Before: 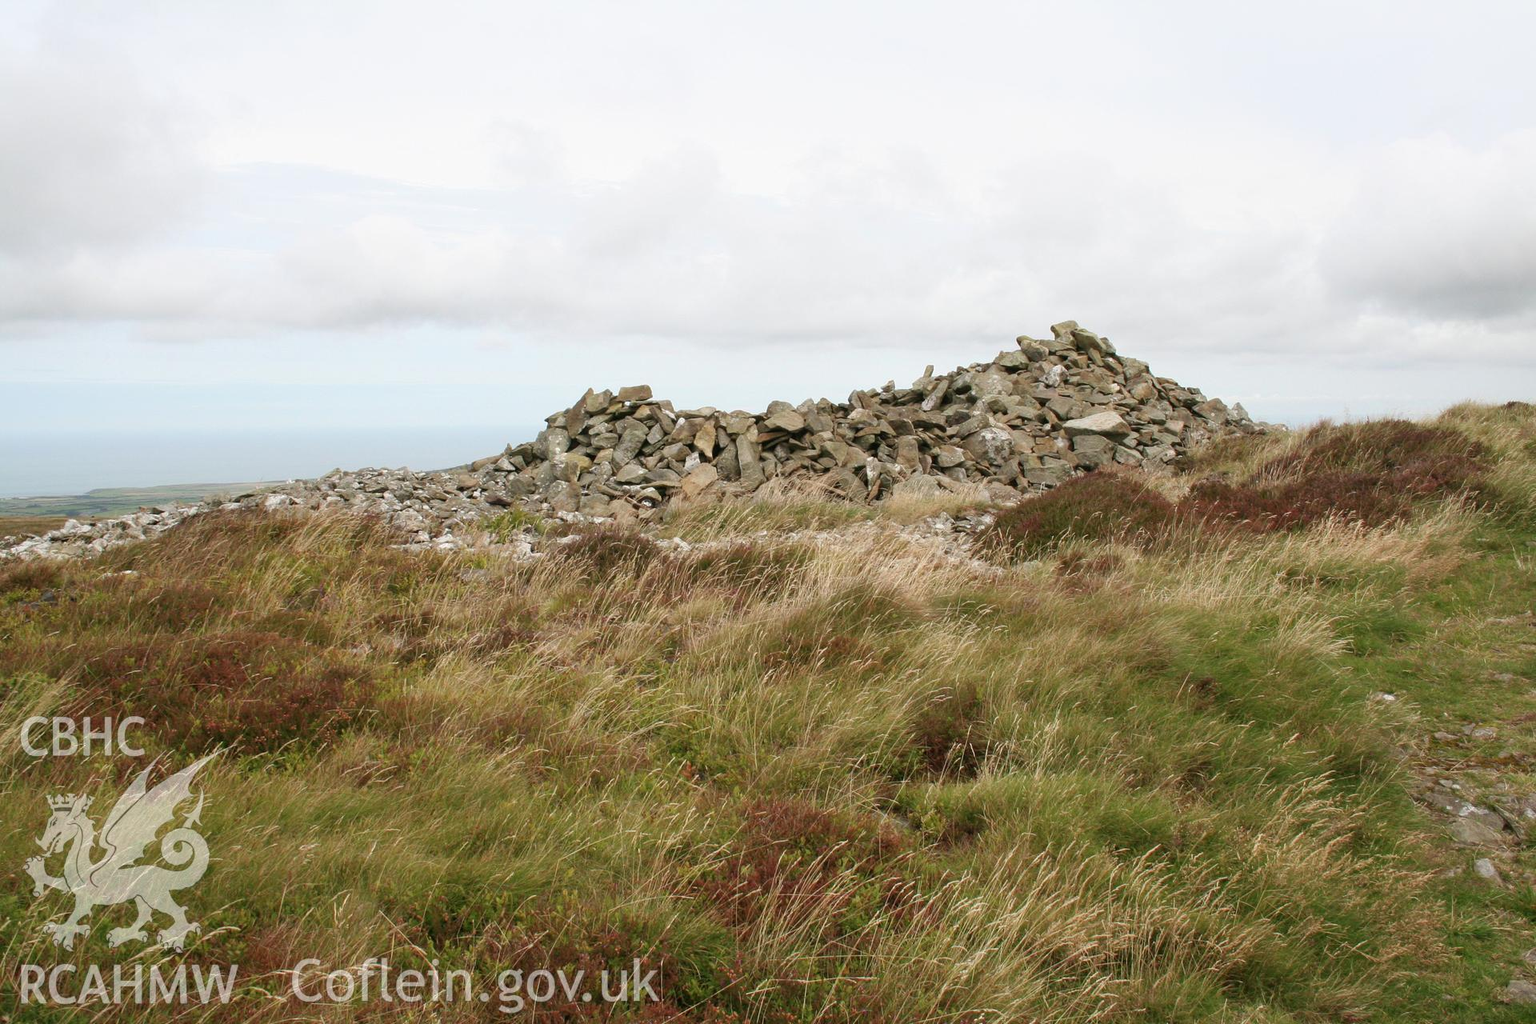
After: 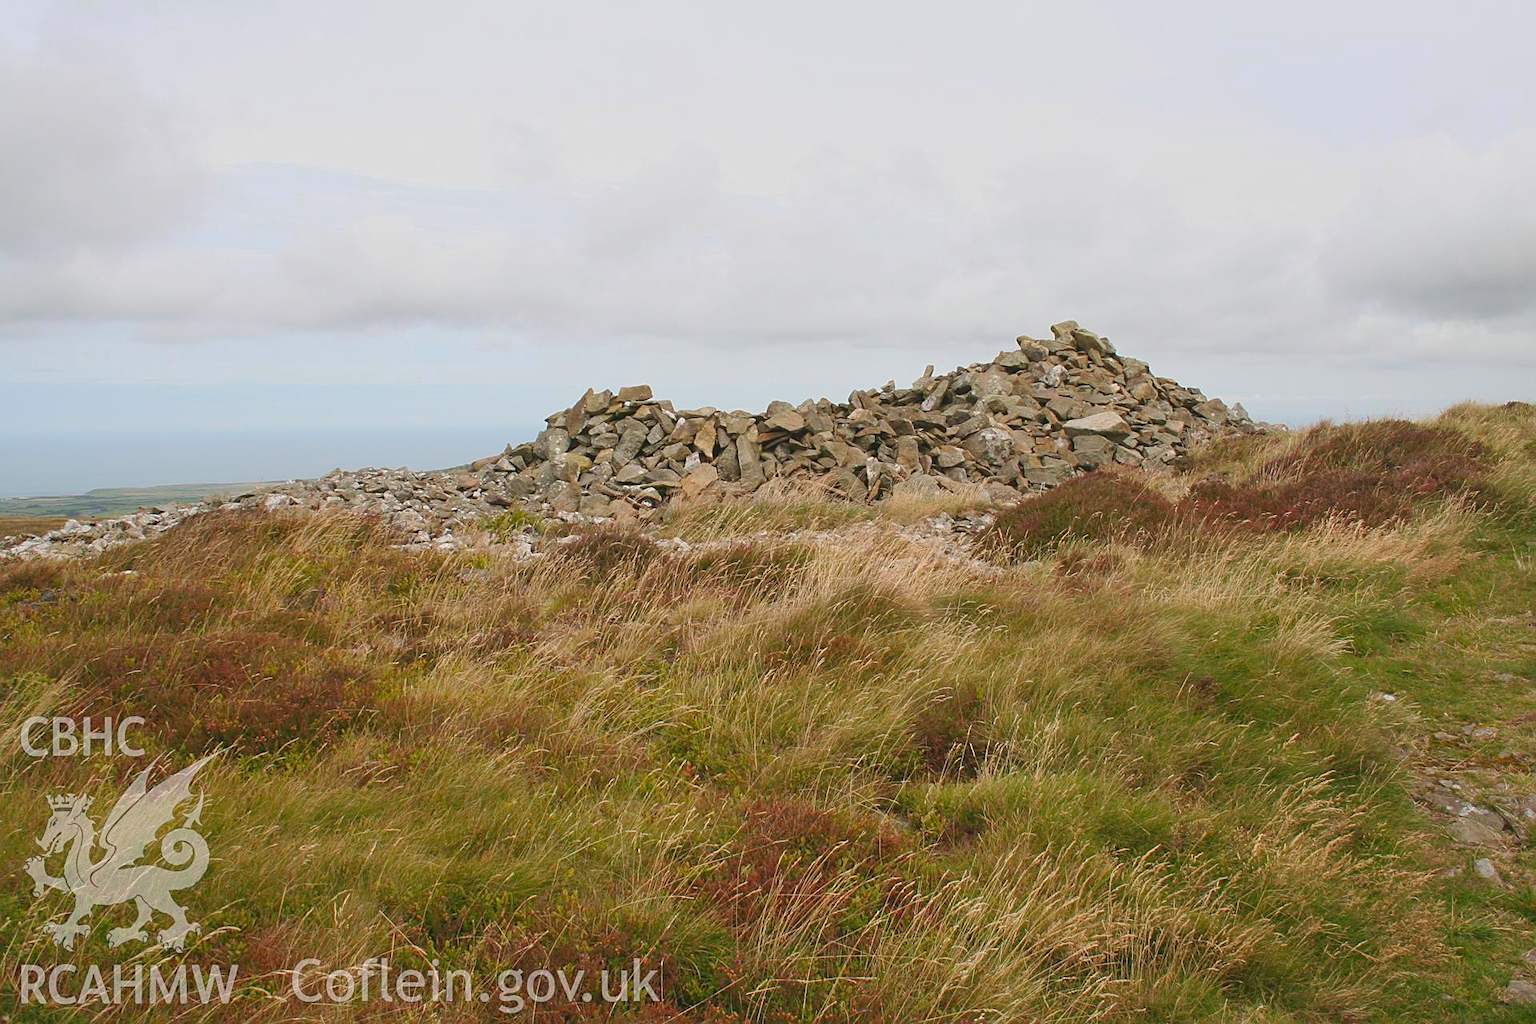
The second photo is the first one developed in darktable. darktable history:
sharpen: on, module defaults
contrast brightness saturation: contrast -0.201, saturation 0.185
